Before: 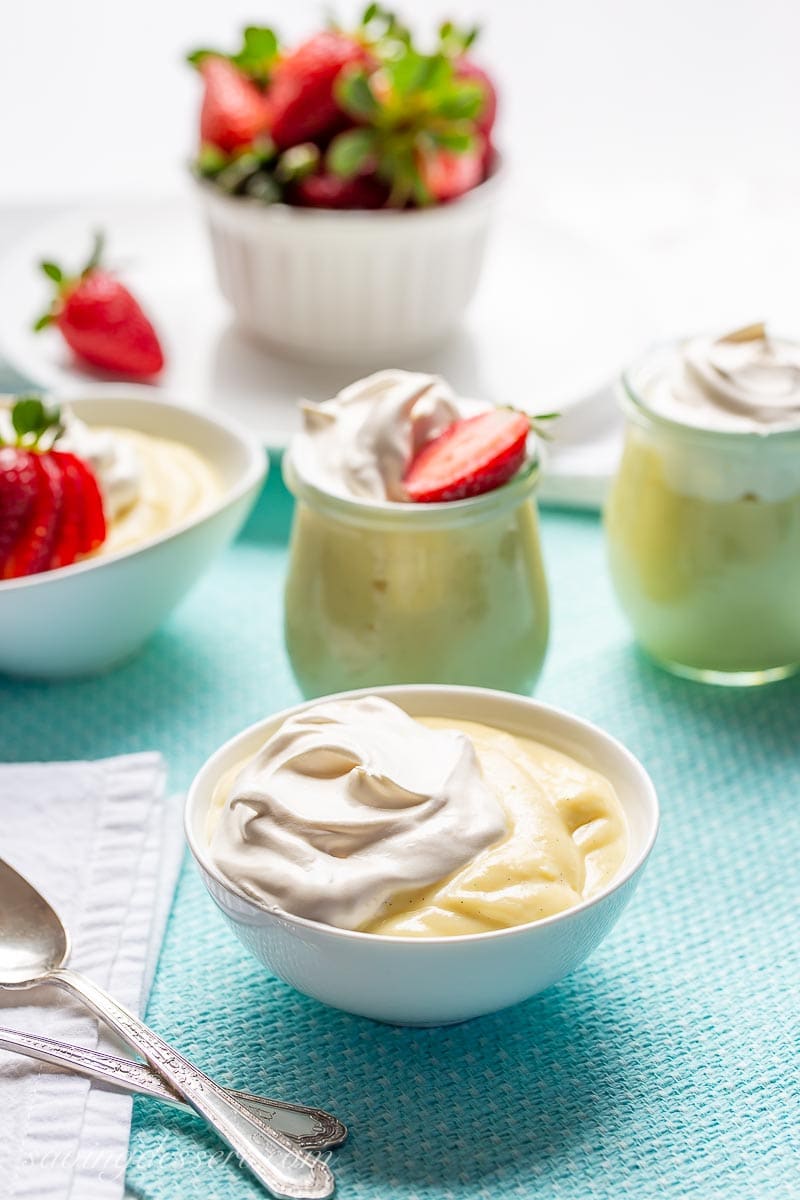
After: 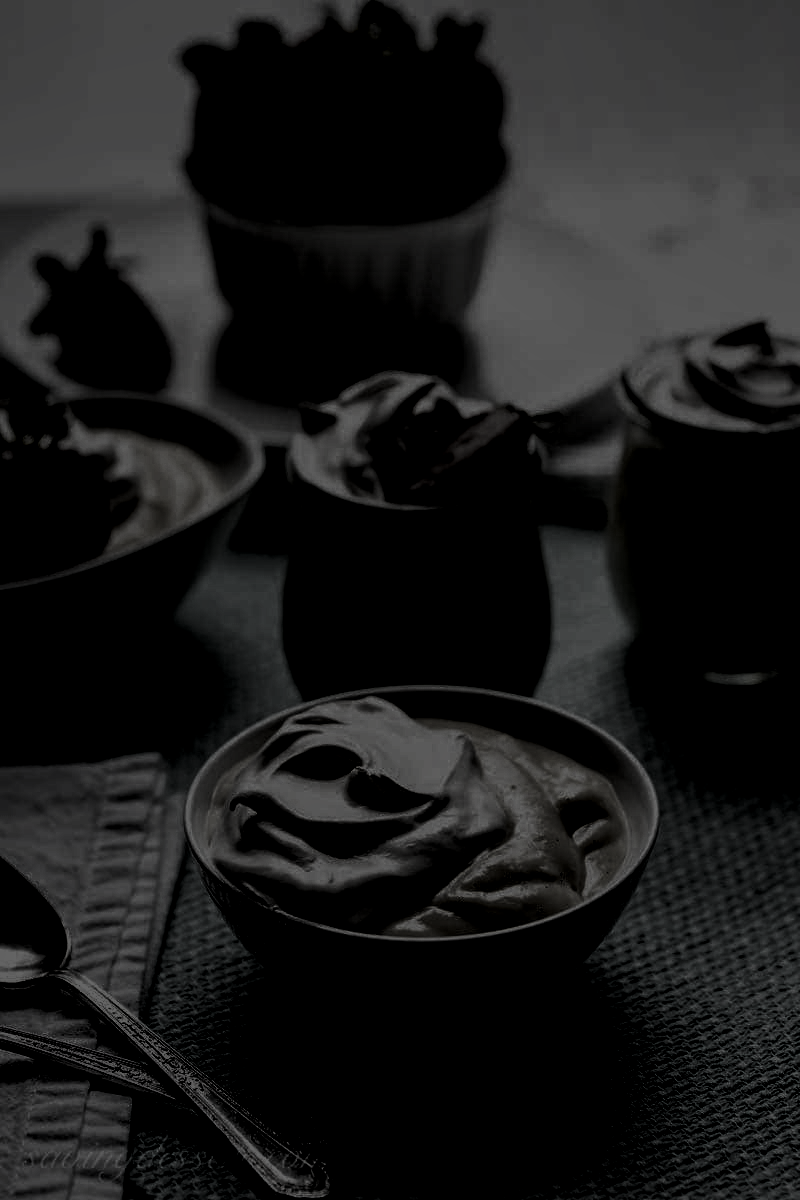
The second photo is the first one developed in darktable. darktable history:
tone equalizer: -8 EV -0.75 EV, -7 EV -0.7 EV, -6 EV -0.6 EV, -5 EV -0.4 EV, -3 EV 0.4 EV, -2 EV 0.6 EV, -1 EV 0.7 EV, +0 EV 0.75 EV, edges refinement/feathering 500, mask exposure compensation -1.57 EV, preserve details no
local contrast: highlights 60%, shadows 60%, detail 160%
filmic rgb: black relative exposure -7.65 EV, white relative exposure 4.56 EV, hardness 3.61, contrast 1.05
contrast brightness saturation: contrast -0.02, brightness -0.01, saturation 0.03
levels: levels [0.721, 0.937, 0.997]
